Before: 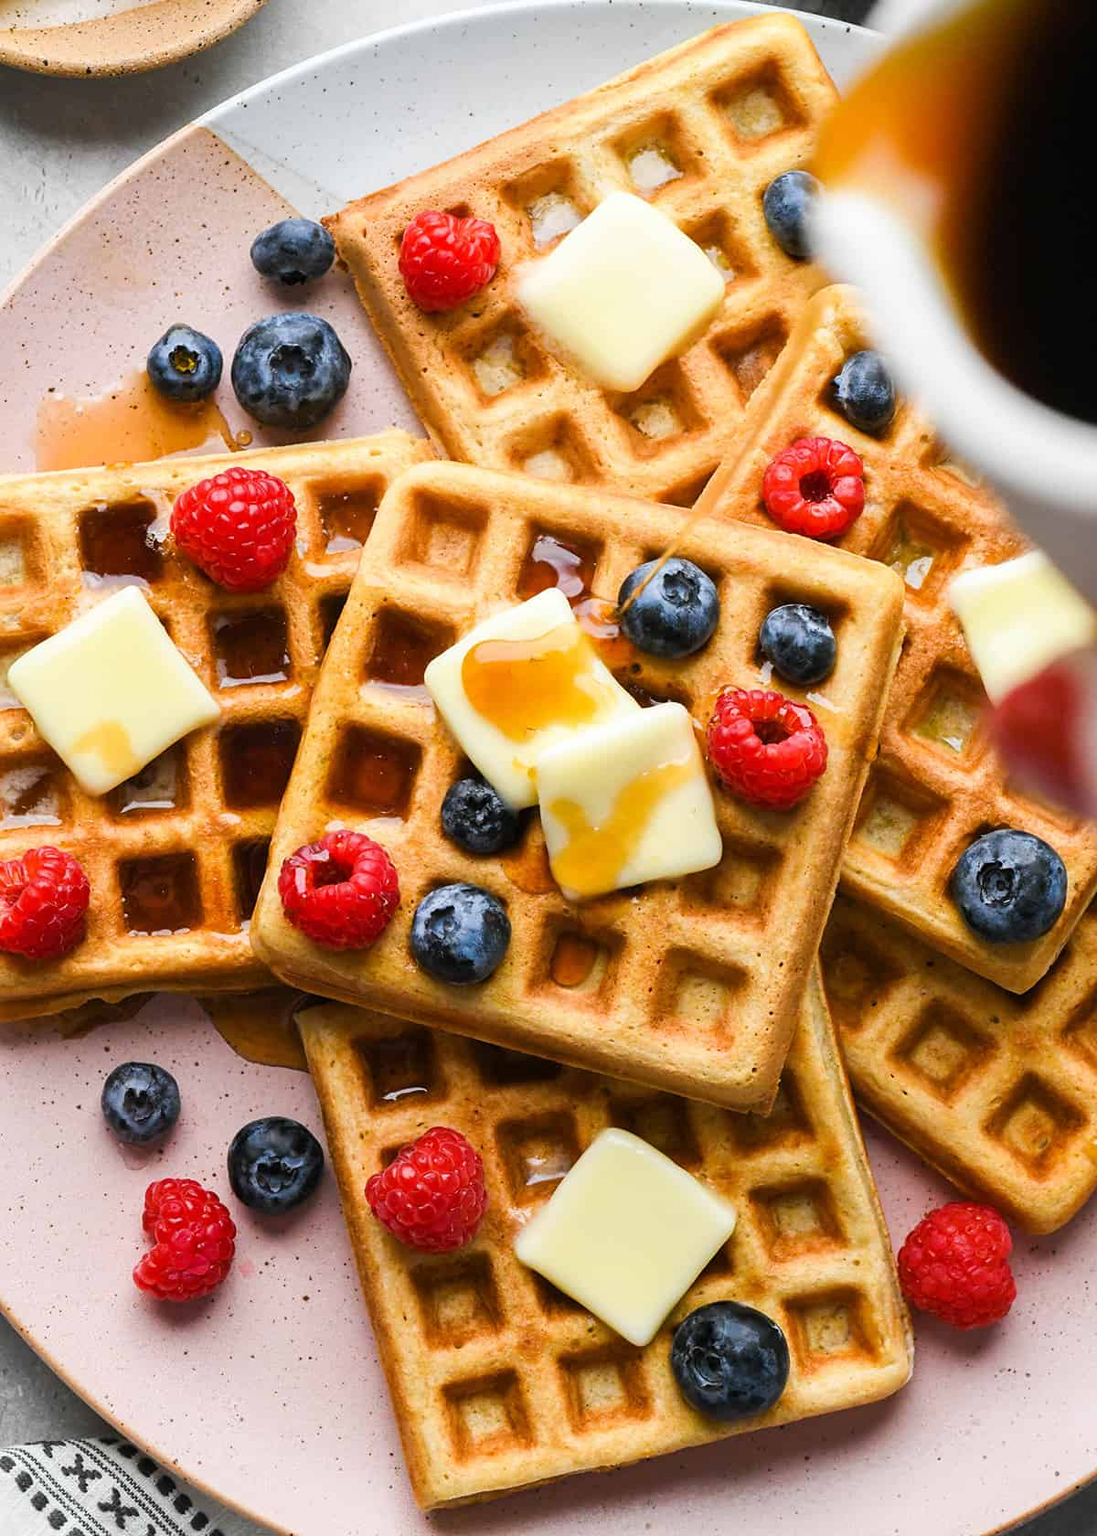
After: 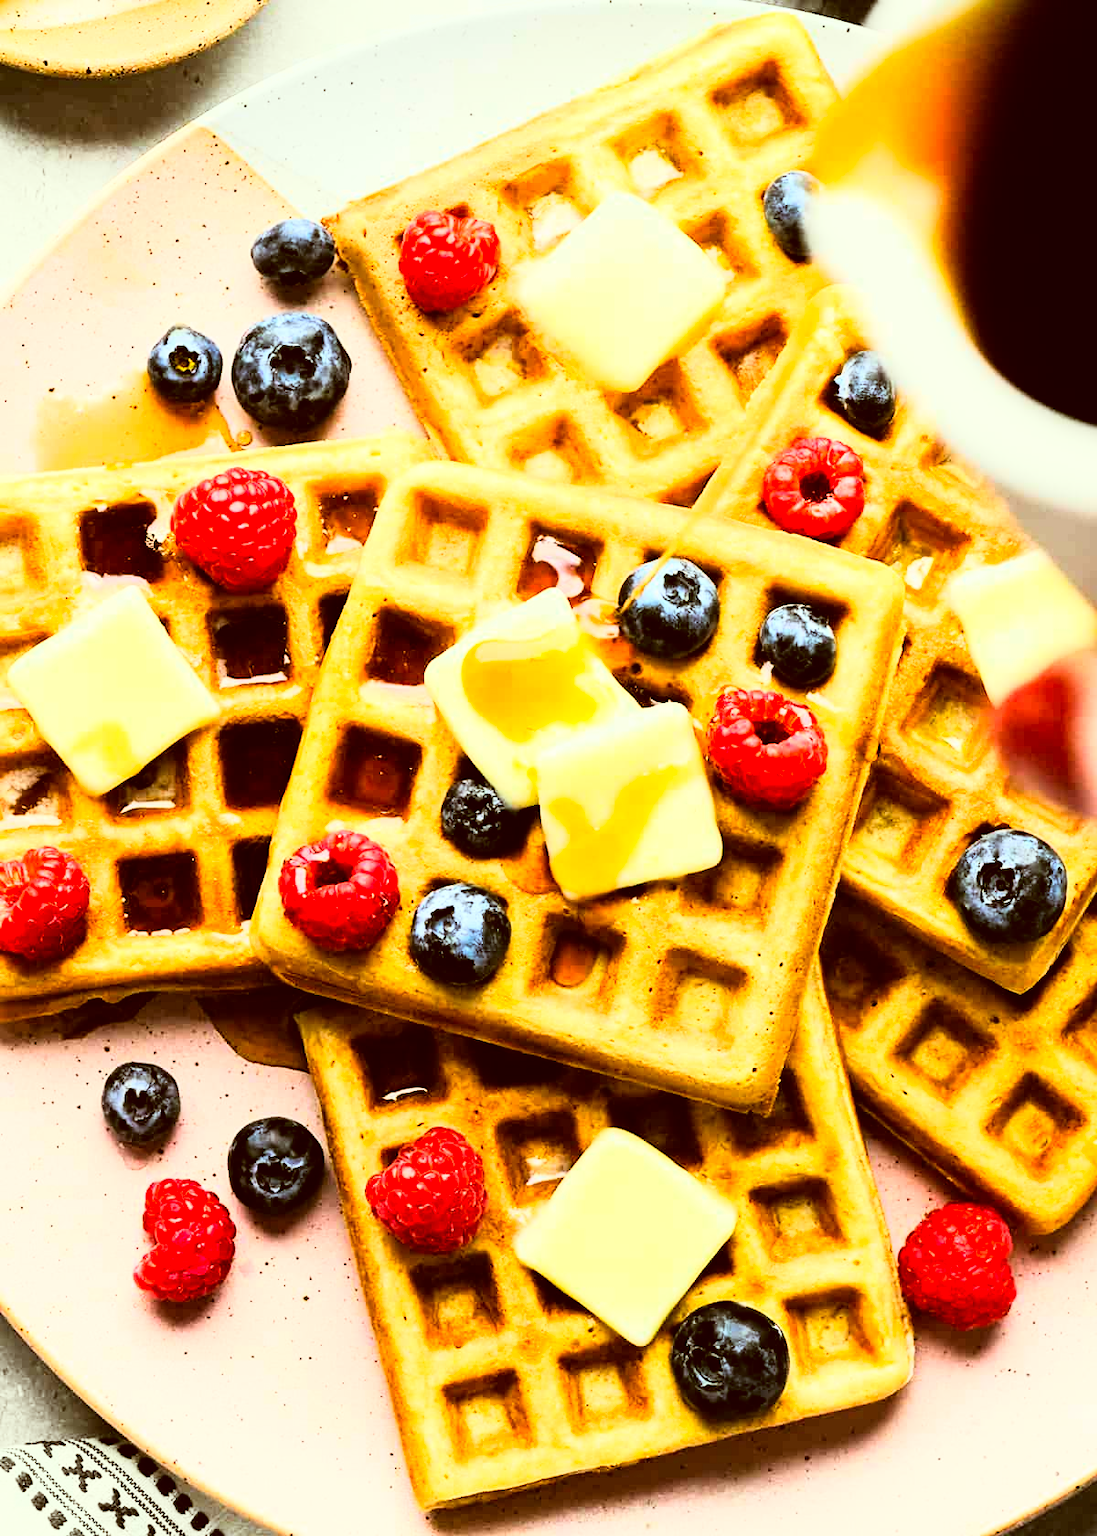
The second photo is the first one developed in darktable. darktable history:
color correction: highlights a* -5.3, highlights b* 9.8, shadows a* 9.8, shadows b* 24.26
rgb curve: curves: ch0 [(0, 0) (0.21, 0.15) (0.24, 0.21) (0.5, 0.75) (0.75, 0.96) (0.89, 0.99) (1, 1)]; ch1 [(0, 0.02) (0.21, 0.13) (0.25, 0.2) (0.5, 0.67) (0.75, 0.9) (0.89, 0.97) (1, 1)]; ch2 [(0, 0.02) (0.21, 0.13) (0.25, 0.2) (0.5, 0.67) (0.75, 0.9) (0.89, 0.97) (1, 1)], compensate middle gray true
contrast brightness saturation: saturation 0.1
